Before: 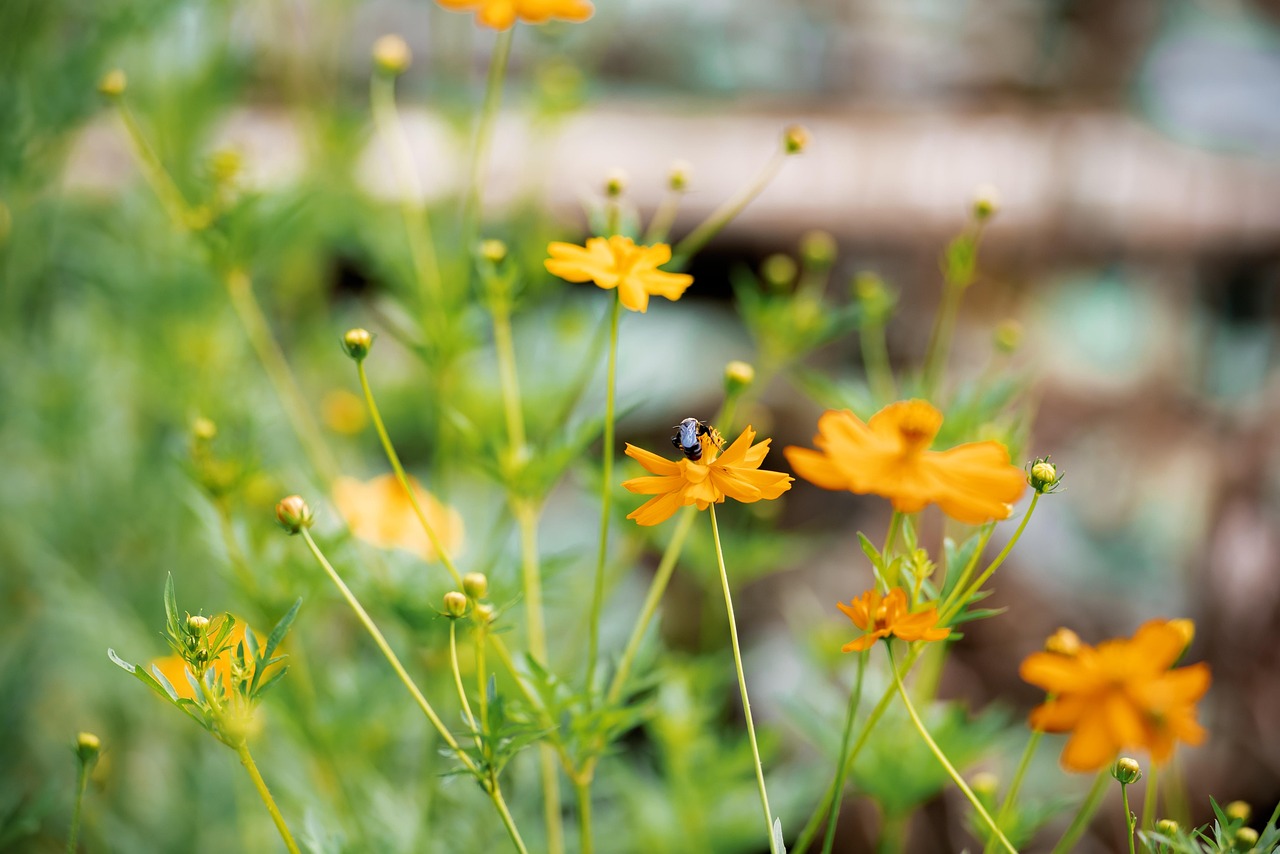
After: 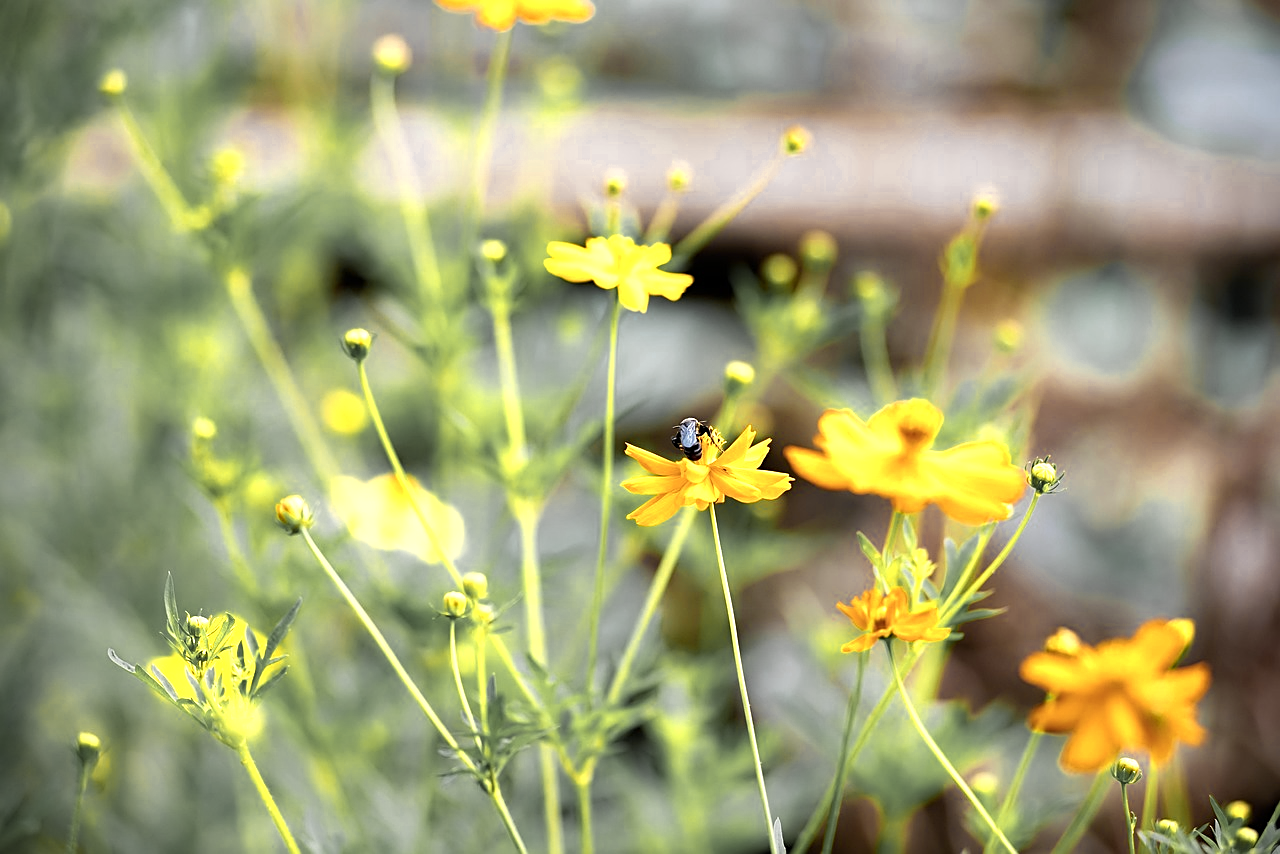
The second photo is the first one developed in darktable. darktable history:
color zones: curves: ch0 [(0.004, 0.306) (0.107, 0.448) (0.252, 0.656) (0.41, 0.398) (0.595, 0.515) (0.768, 0.628)]; ch1 [(0.07, 0.323) (0.151, 0.452) (0.252, 0.608) (0.346, 0.221) (0.463, 0.189) (0.61, 0.368) (0.735, 0.395) (0.921, 0.412)]; ch2 [(0, 0.476) (0.132, 0.512) (0.243, 0.512) (0.397, 0.48) (0.522, 0.376) (0.634, 0.536) (0.761, 0.46)]
sharpen: on, module defaults
